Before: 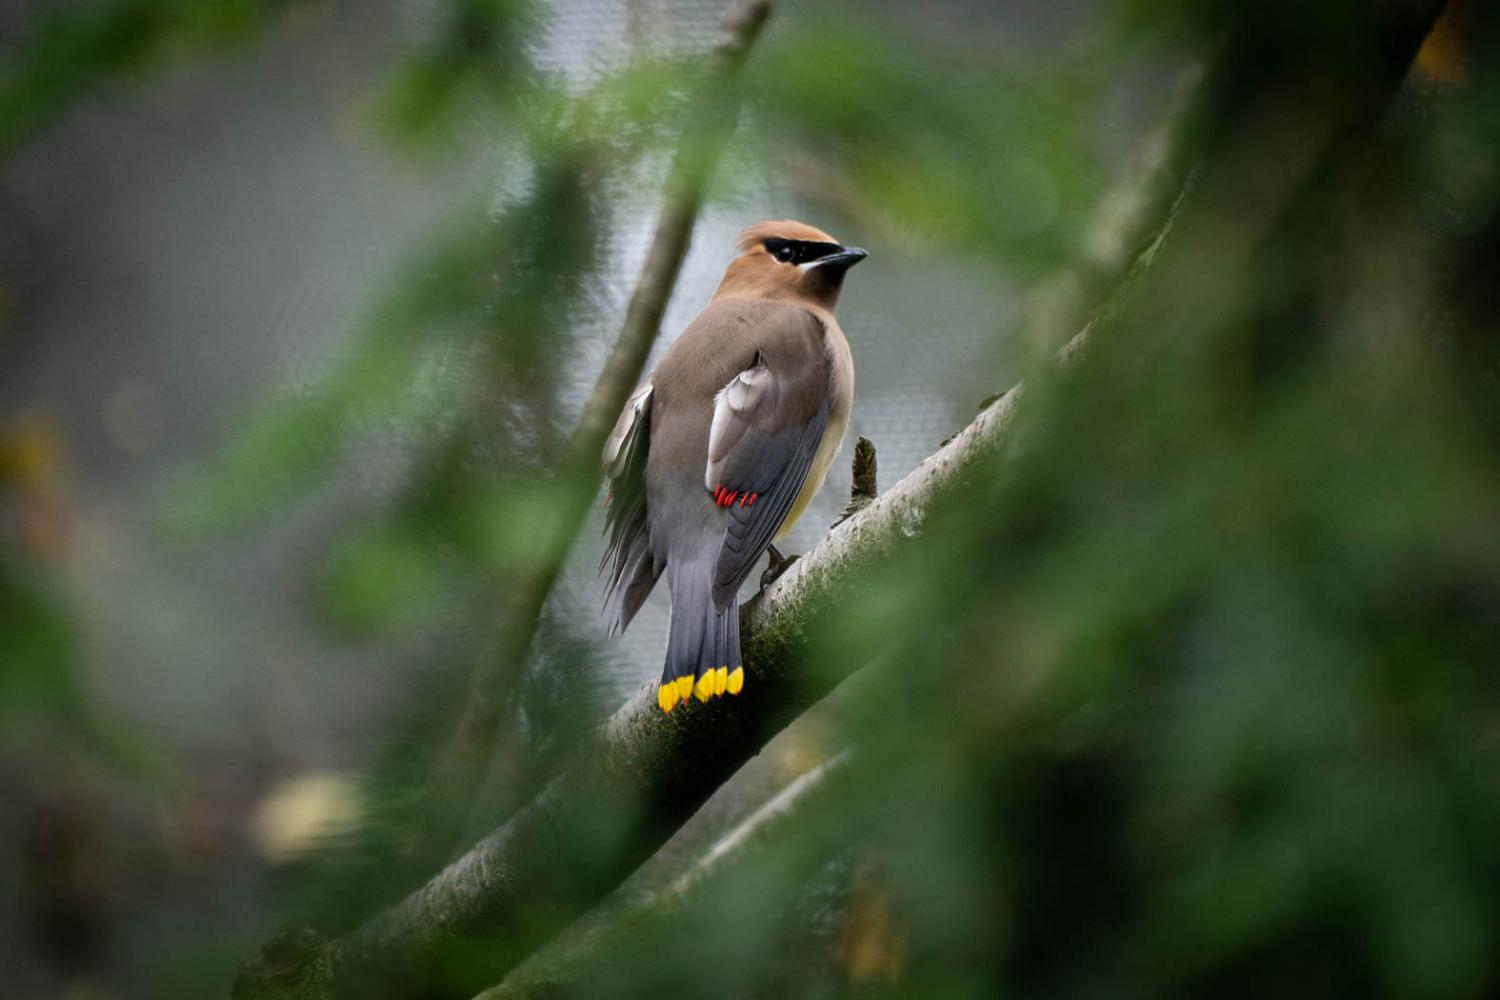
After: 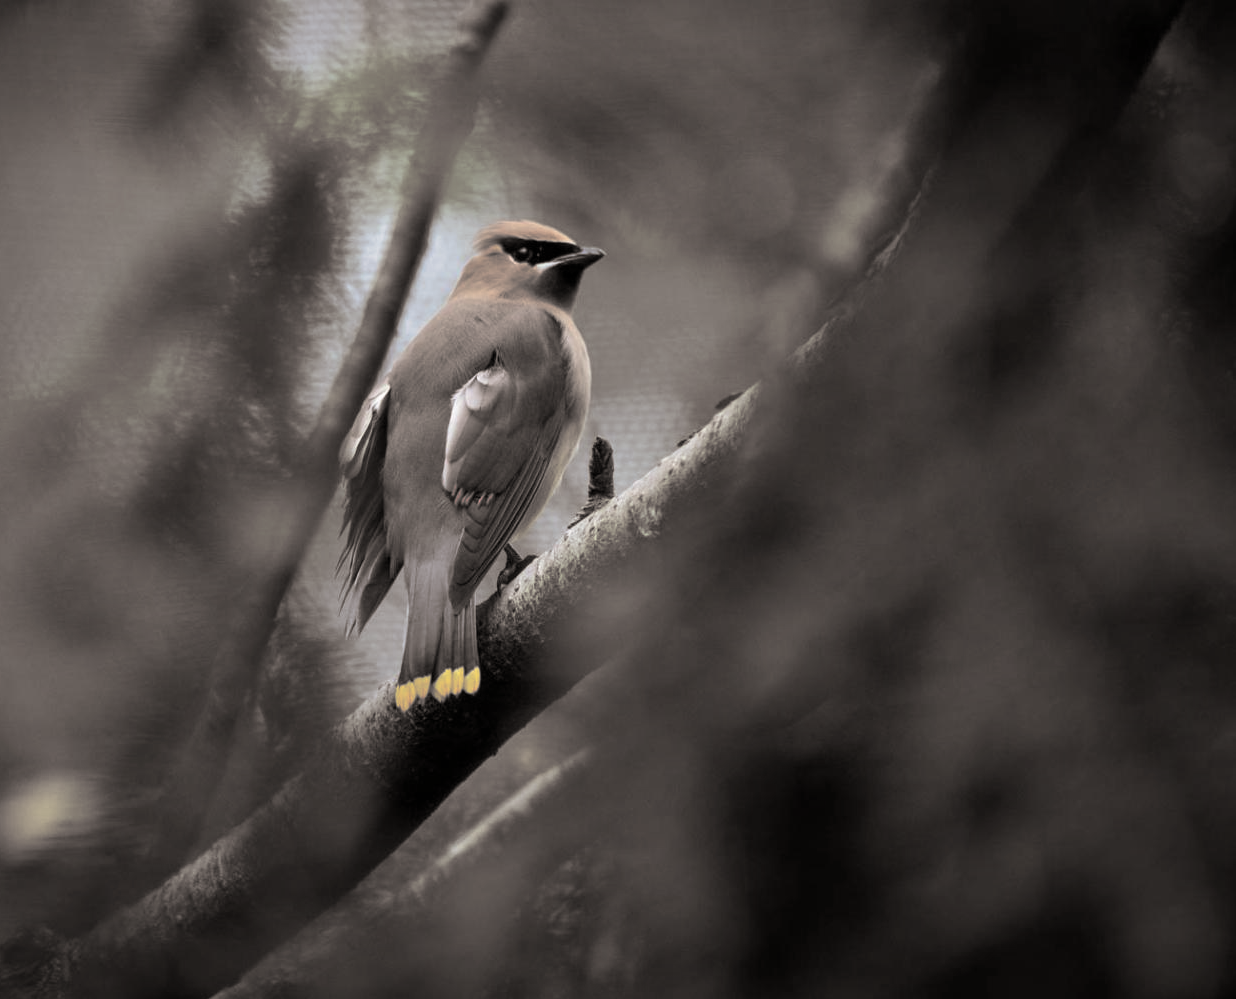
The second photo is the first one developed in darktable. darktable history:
split-toning: shadows › hue 26°, shadows › saturation 0.09, highlights › hue 40°, highlights › saturation 0.18, balance -63, compress 0%
crop: left 17.582%, bottom 0.031%
